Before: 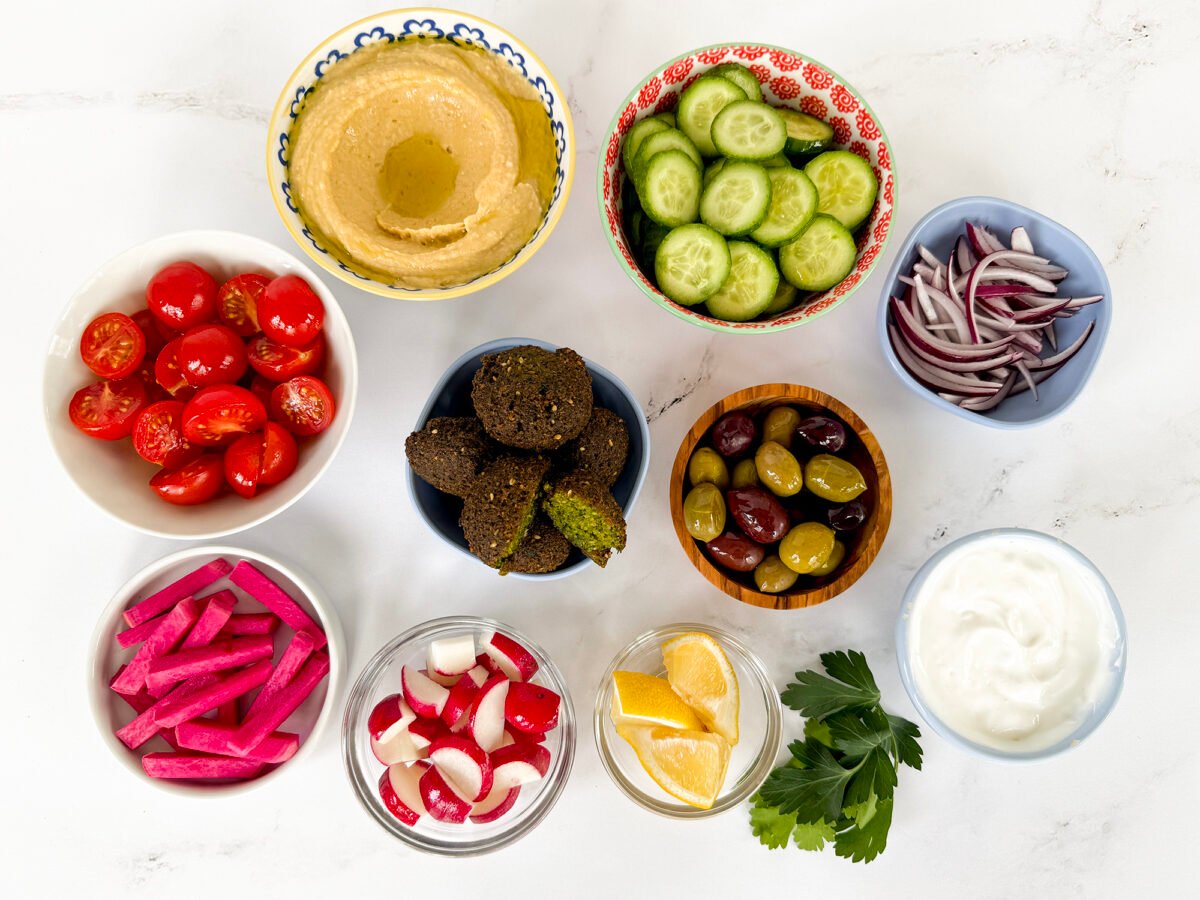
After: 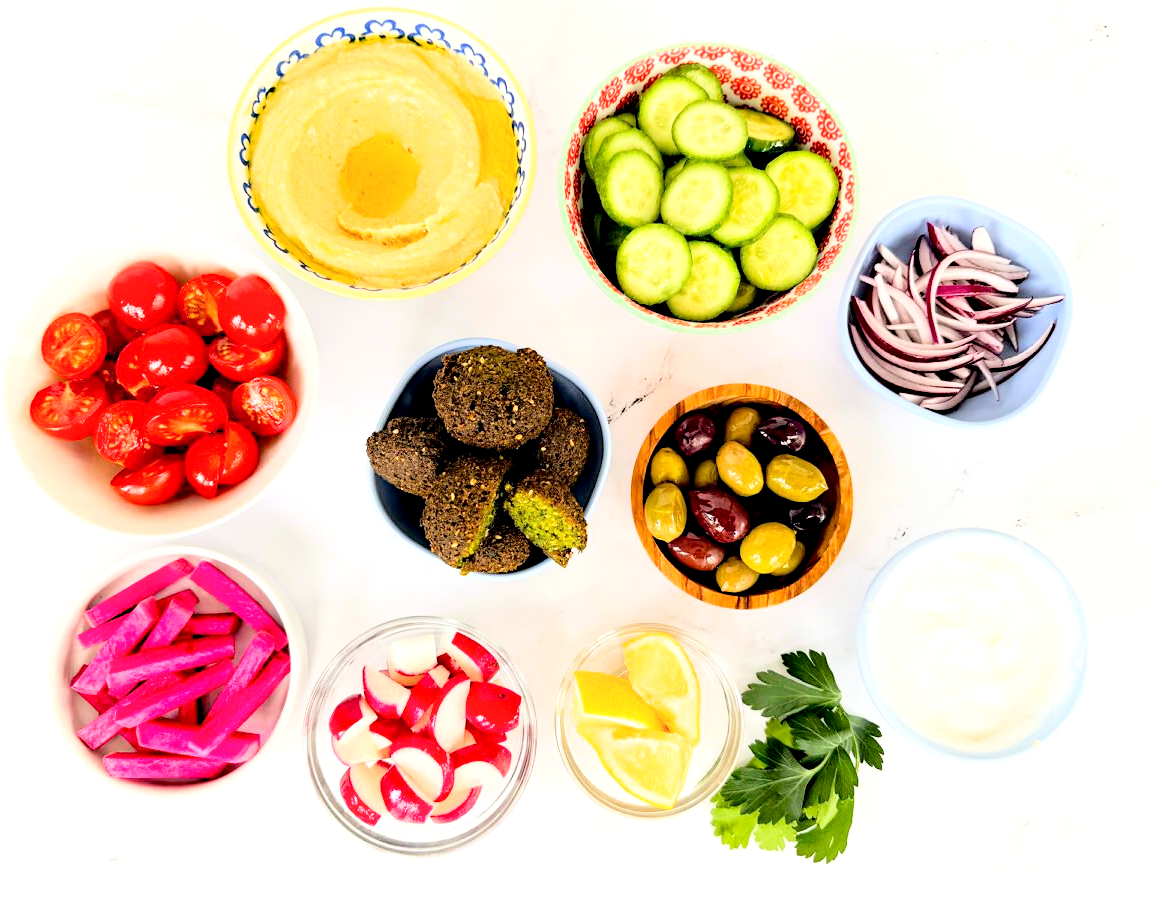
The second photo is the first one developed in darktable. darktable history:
base curve: curves: ch0 [(0, 0) (0.032, 0.037) (0.105, 0.228) (0.435, 0.76) (0.856, 0.983) (1, 1)], fusion 1
crop and rotate: left 3.253%
